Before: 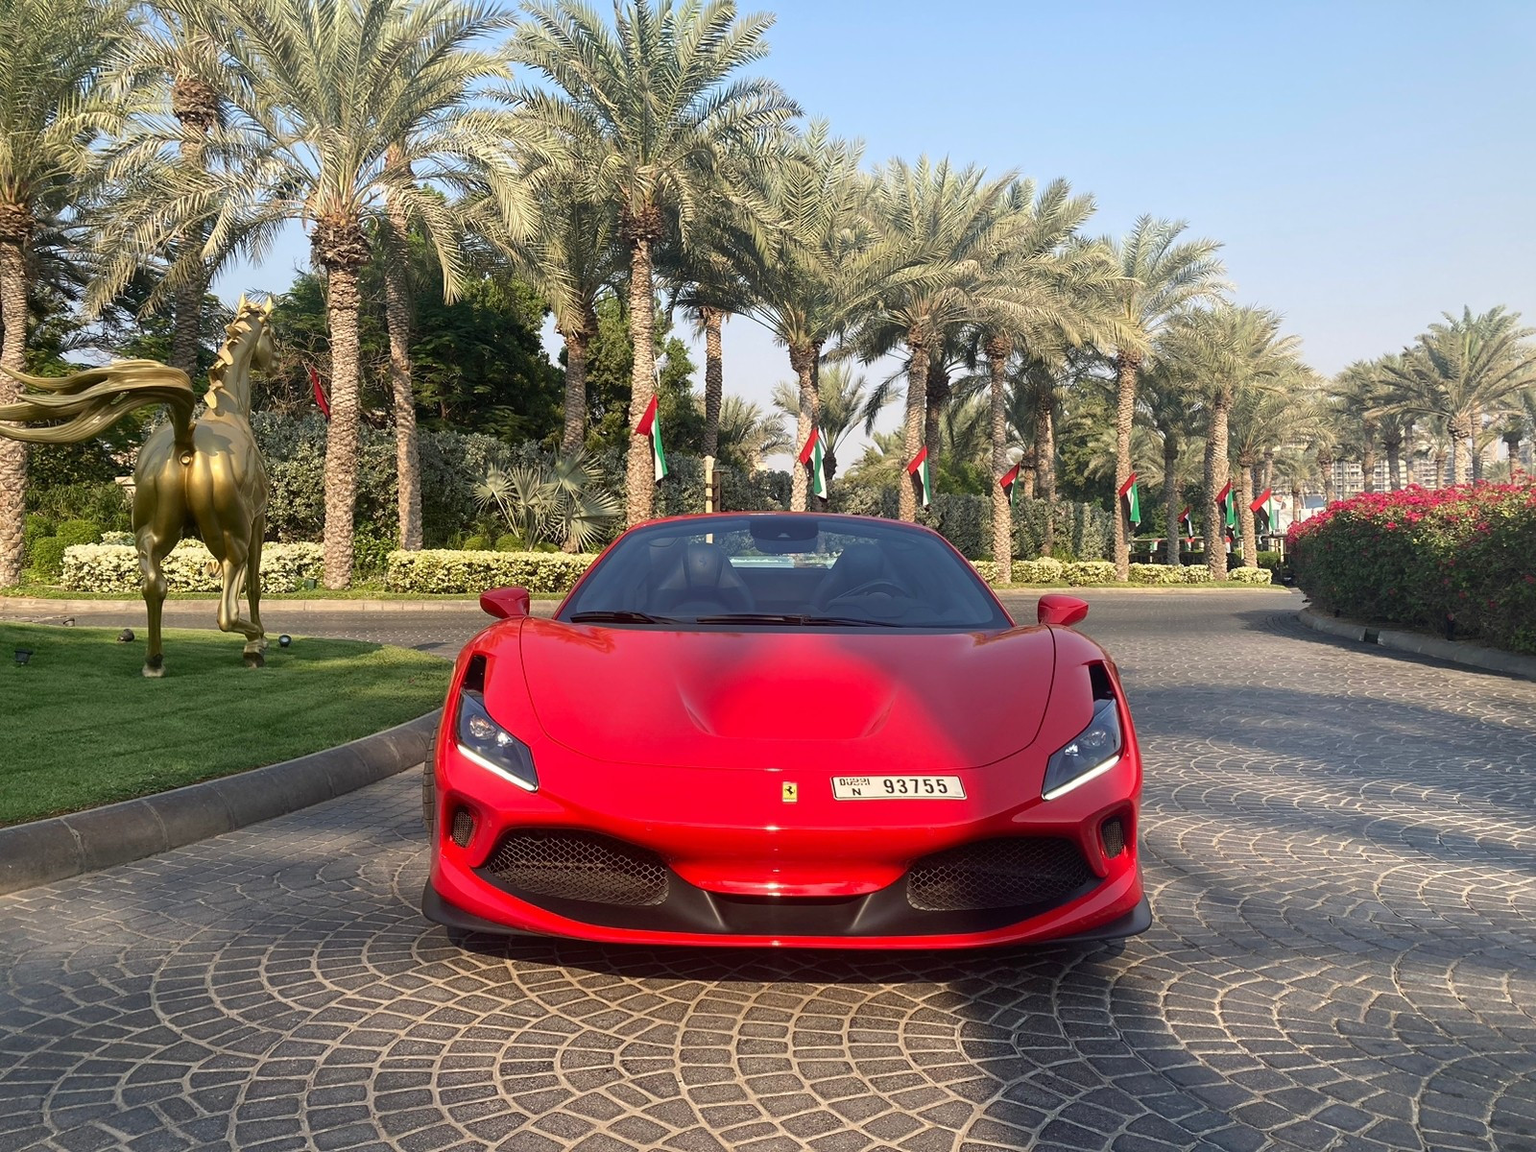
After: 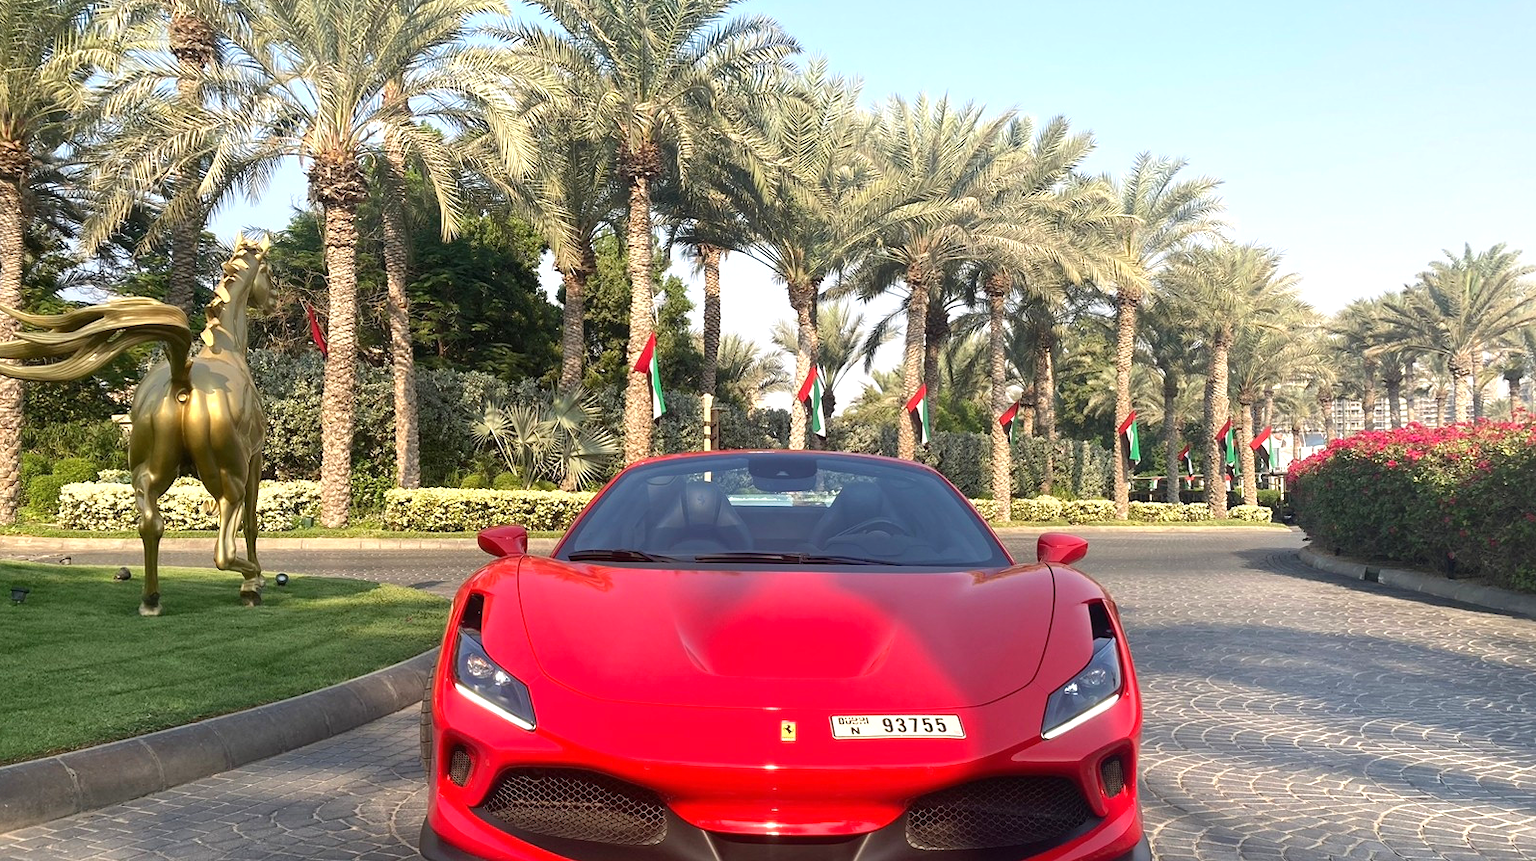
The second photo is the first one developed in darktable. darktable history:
crop: left 0.261%, top 5.535%, bottom 19.873%
exposure: black level correction 0, exposure 0.498 EV, compensate highlight preservation false
